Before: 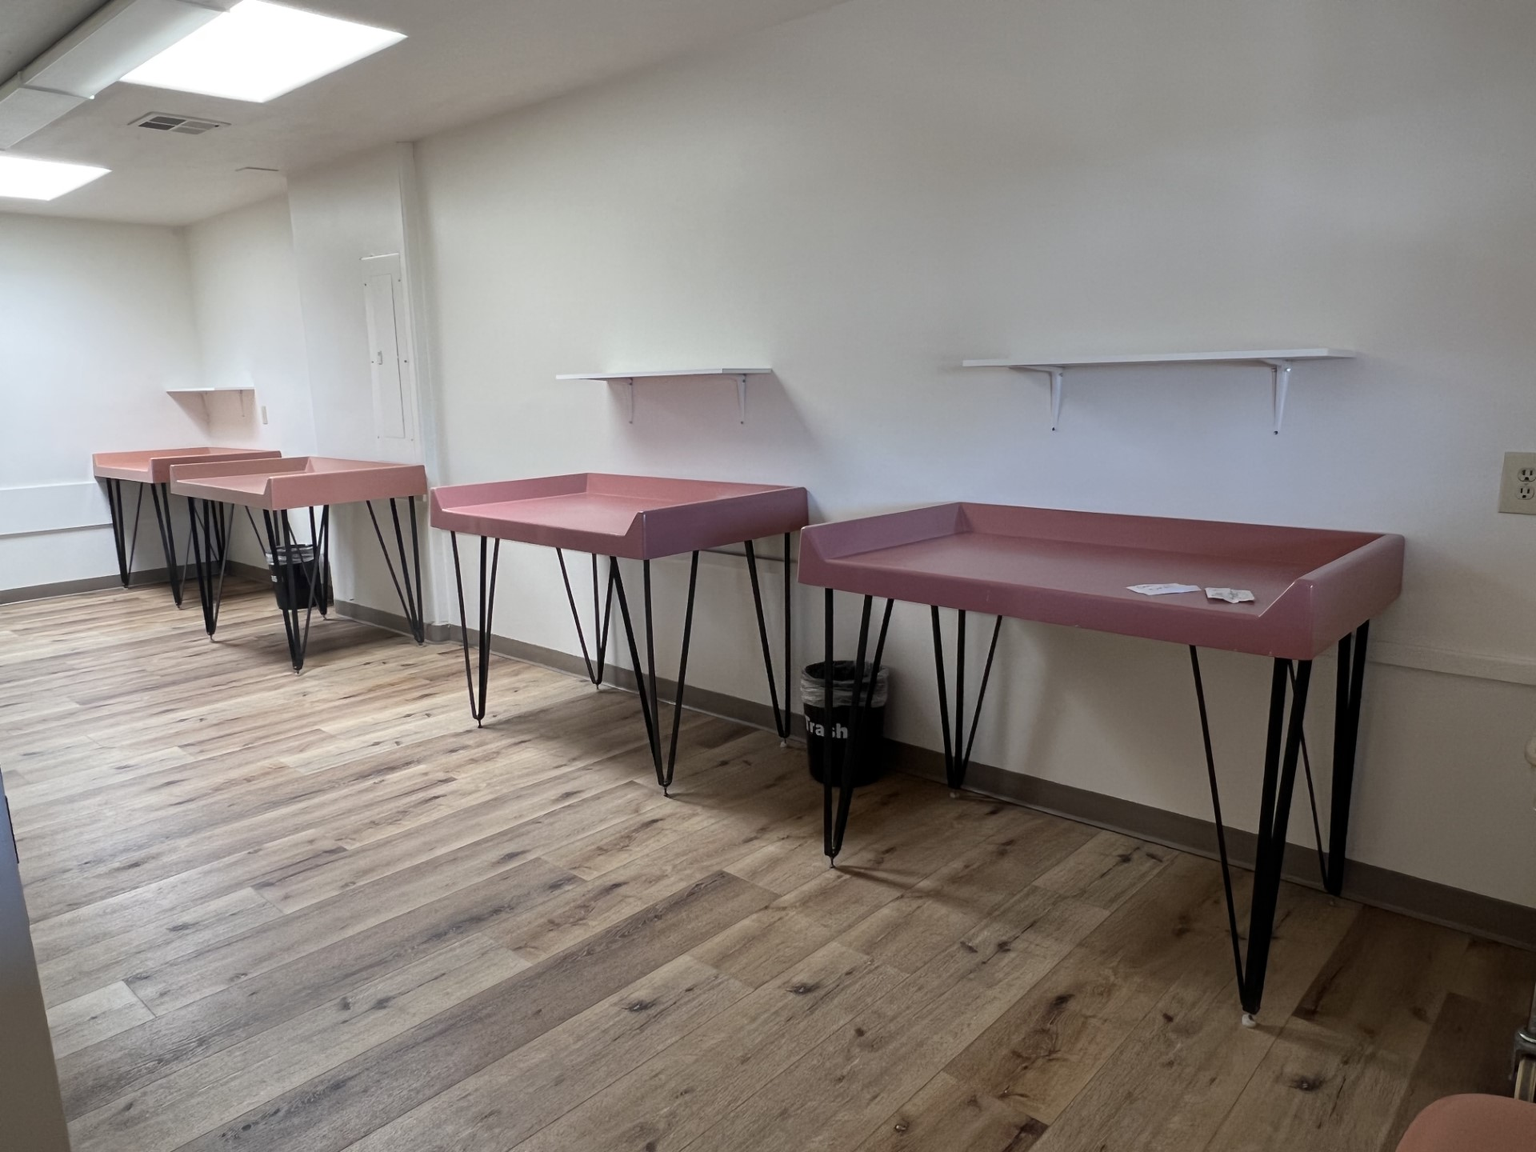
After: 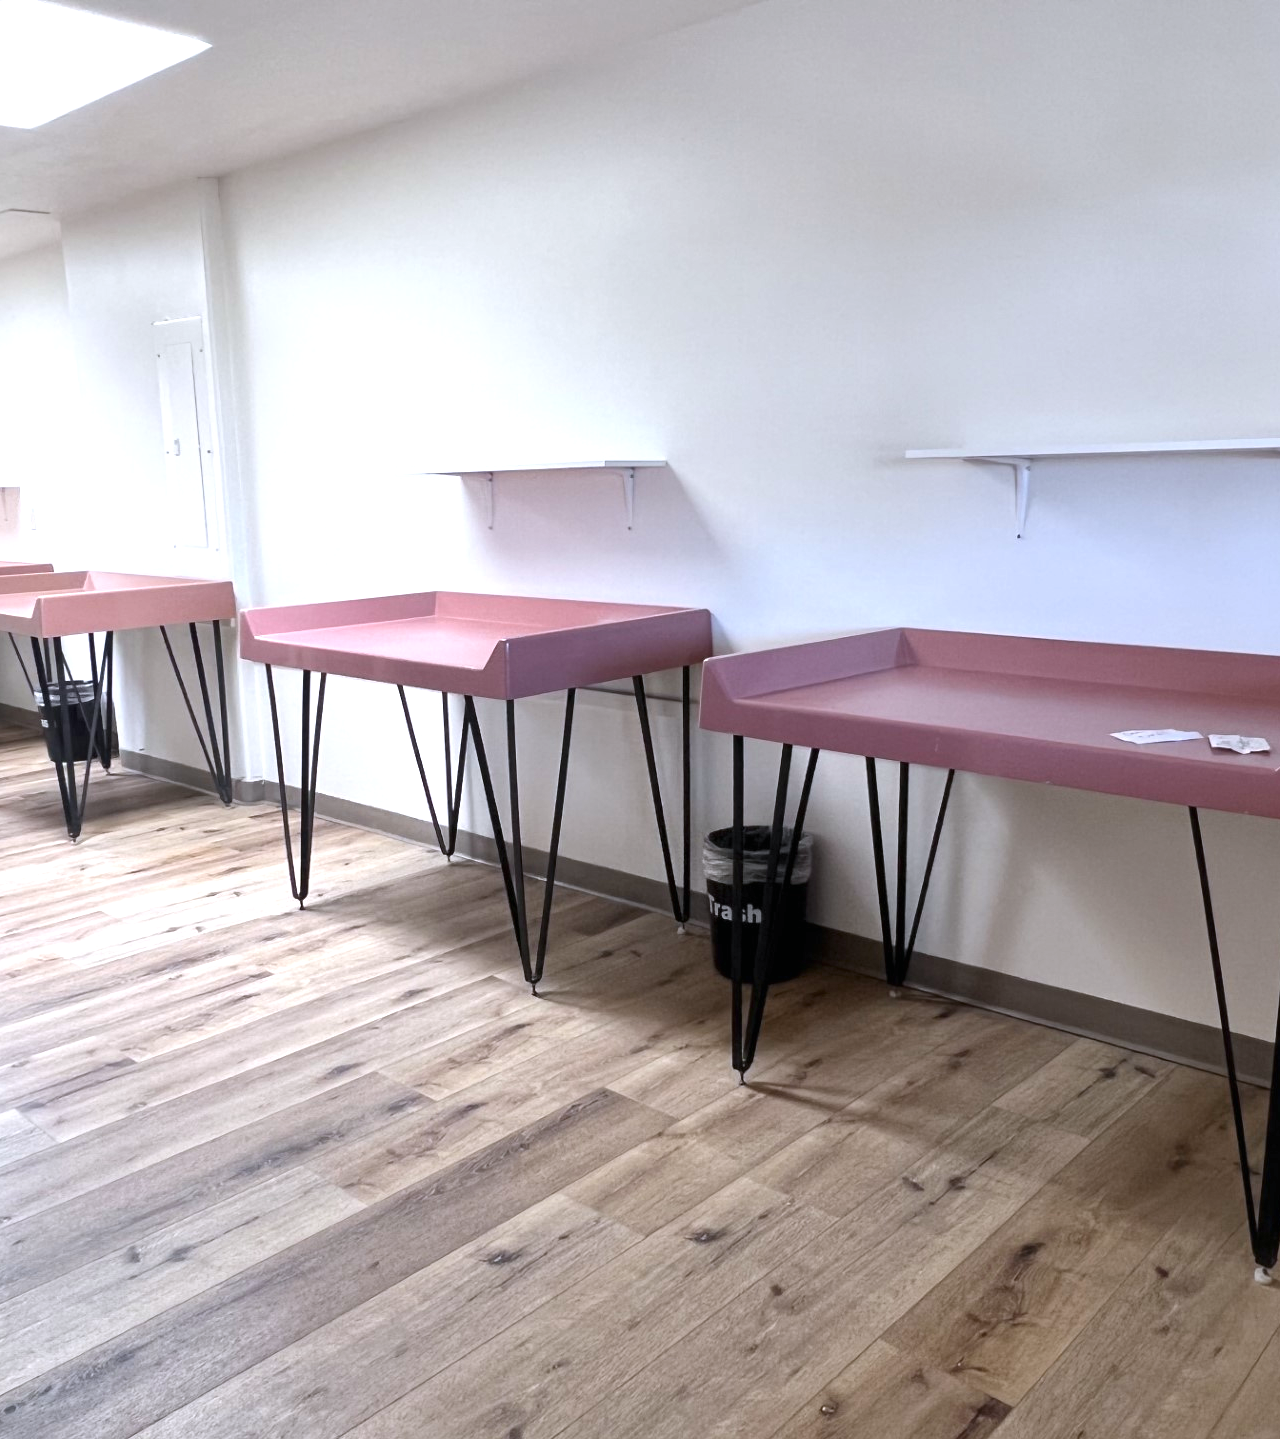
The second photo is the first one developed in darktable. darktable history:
exposure: black level correction 0, exposure 0.9 EV, compensate exposure bias true, compensate highlight preservation false
crop and rotate: left 15.546%, right 17.787%
color calibration: illuminant as shot in camera, x 0.358, y 0.373, temperature 4628.91 K
shadows and highlights: shadows 30.86, highlights 0, soften with gaussian
